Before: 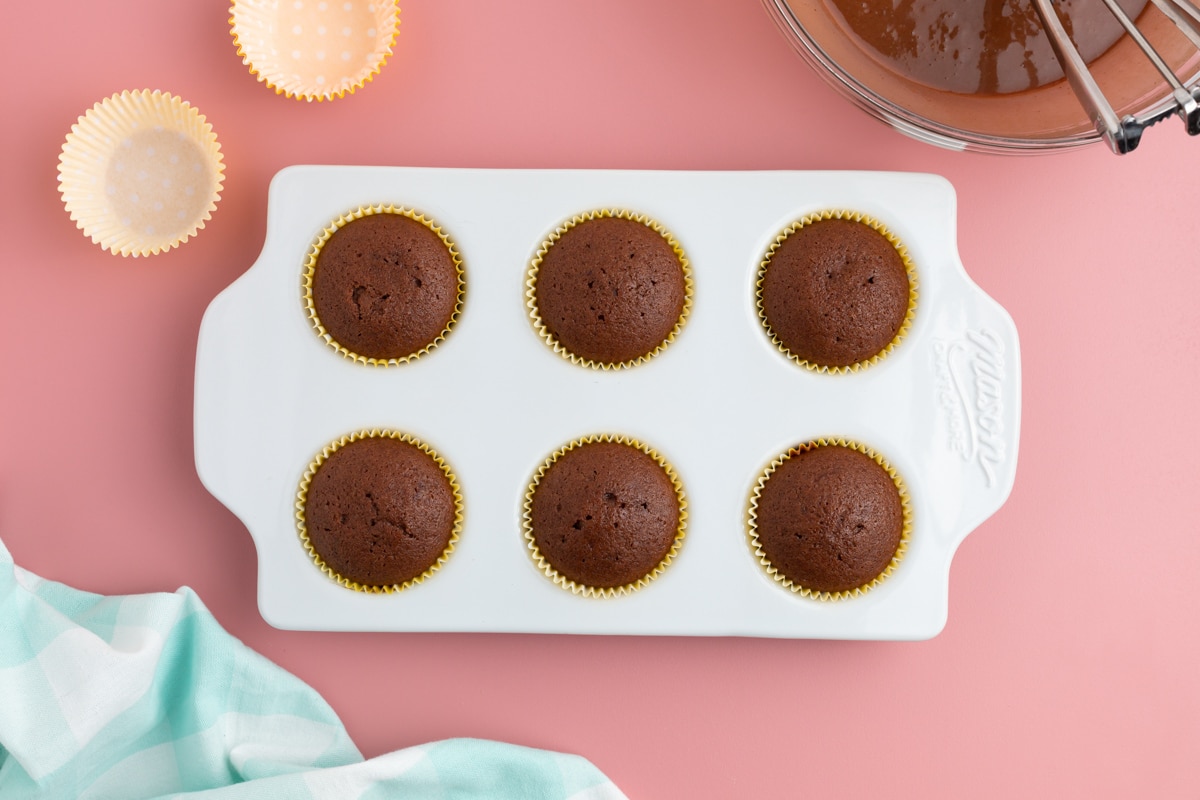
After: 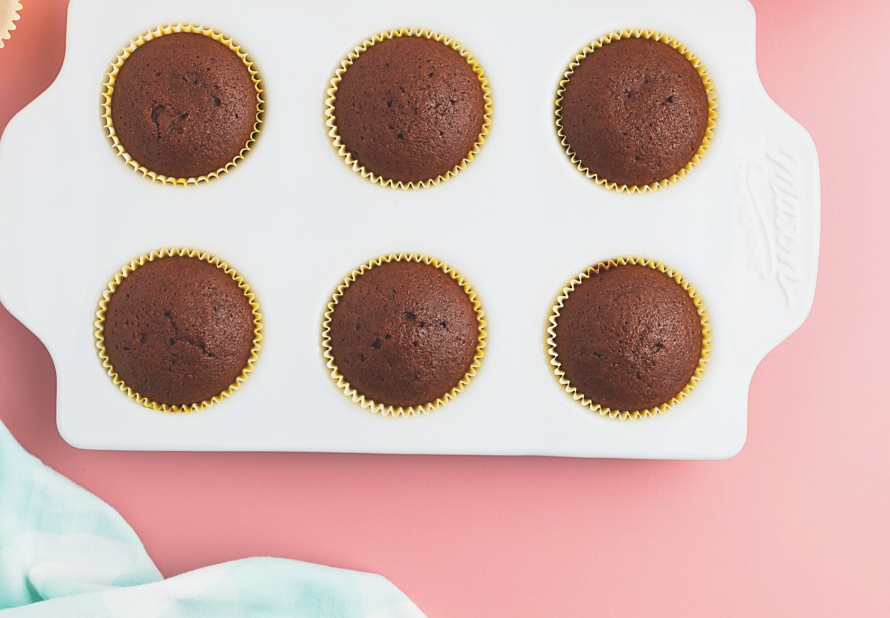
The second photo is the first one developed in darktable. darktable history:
sharpen: radius 1.833, amount 0.402, threshold 1.301
base curve: curves: ch0 [(0, 0) (0.005, 0.002) (0.193, 0.295) (0.399, 0.664) (0.75, 0.928) (1, 1)], preserve colors none
exposure: black level correction -0.034, exposure -0.497 EV, compensate exposure bias true, compensate highlight preservation false
crop: left 16.824%, top 22.674%, right 8.985%
